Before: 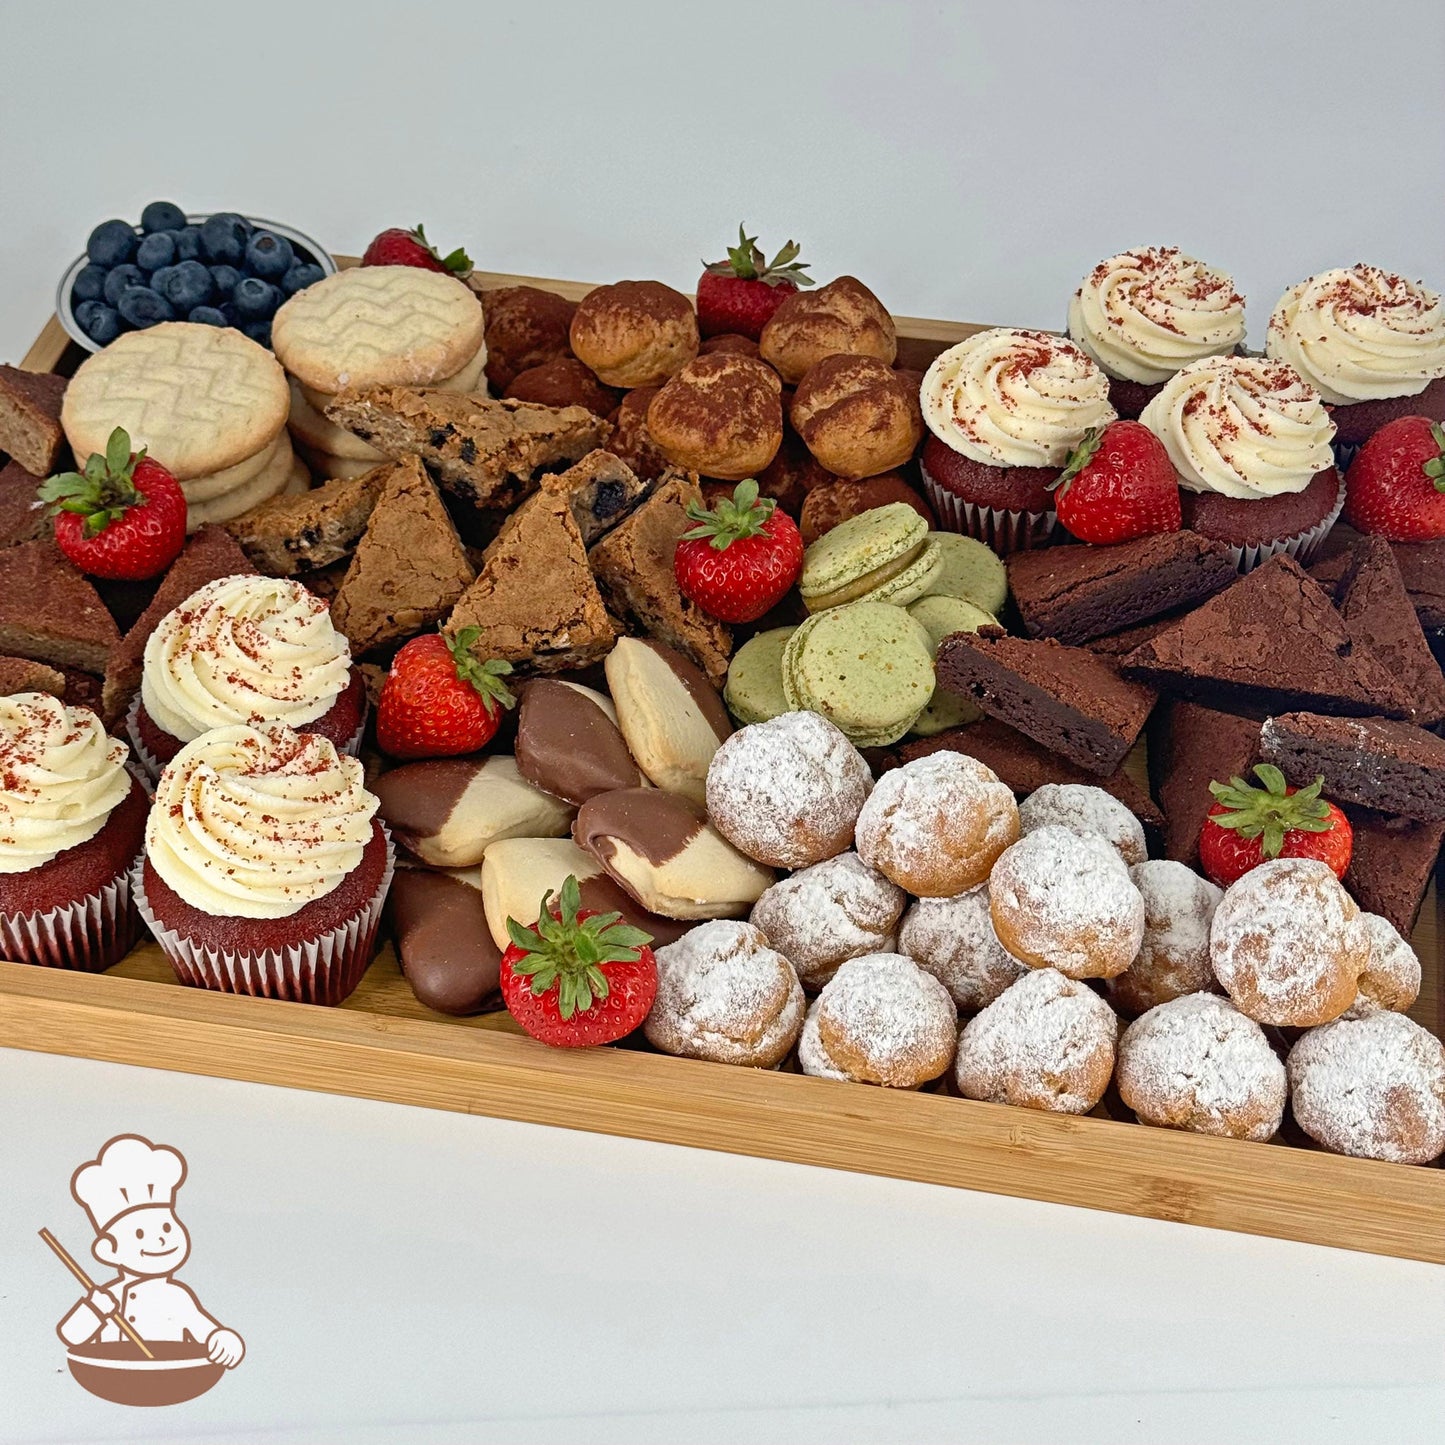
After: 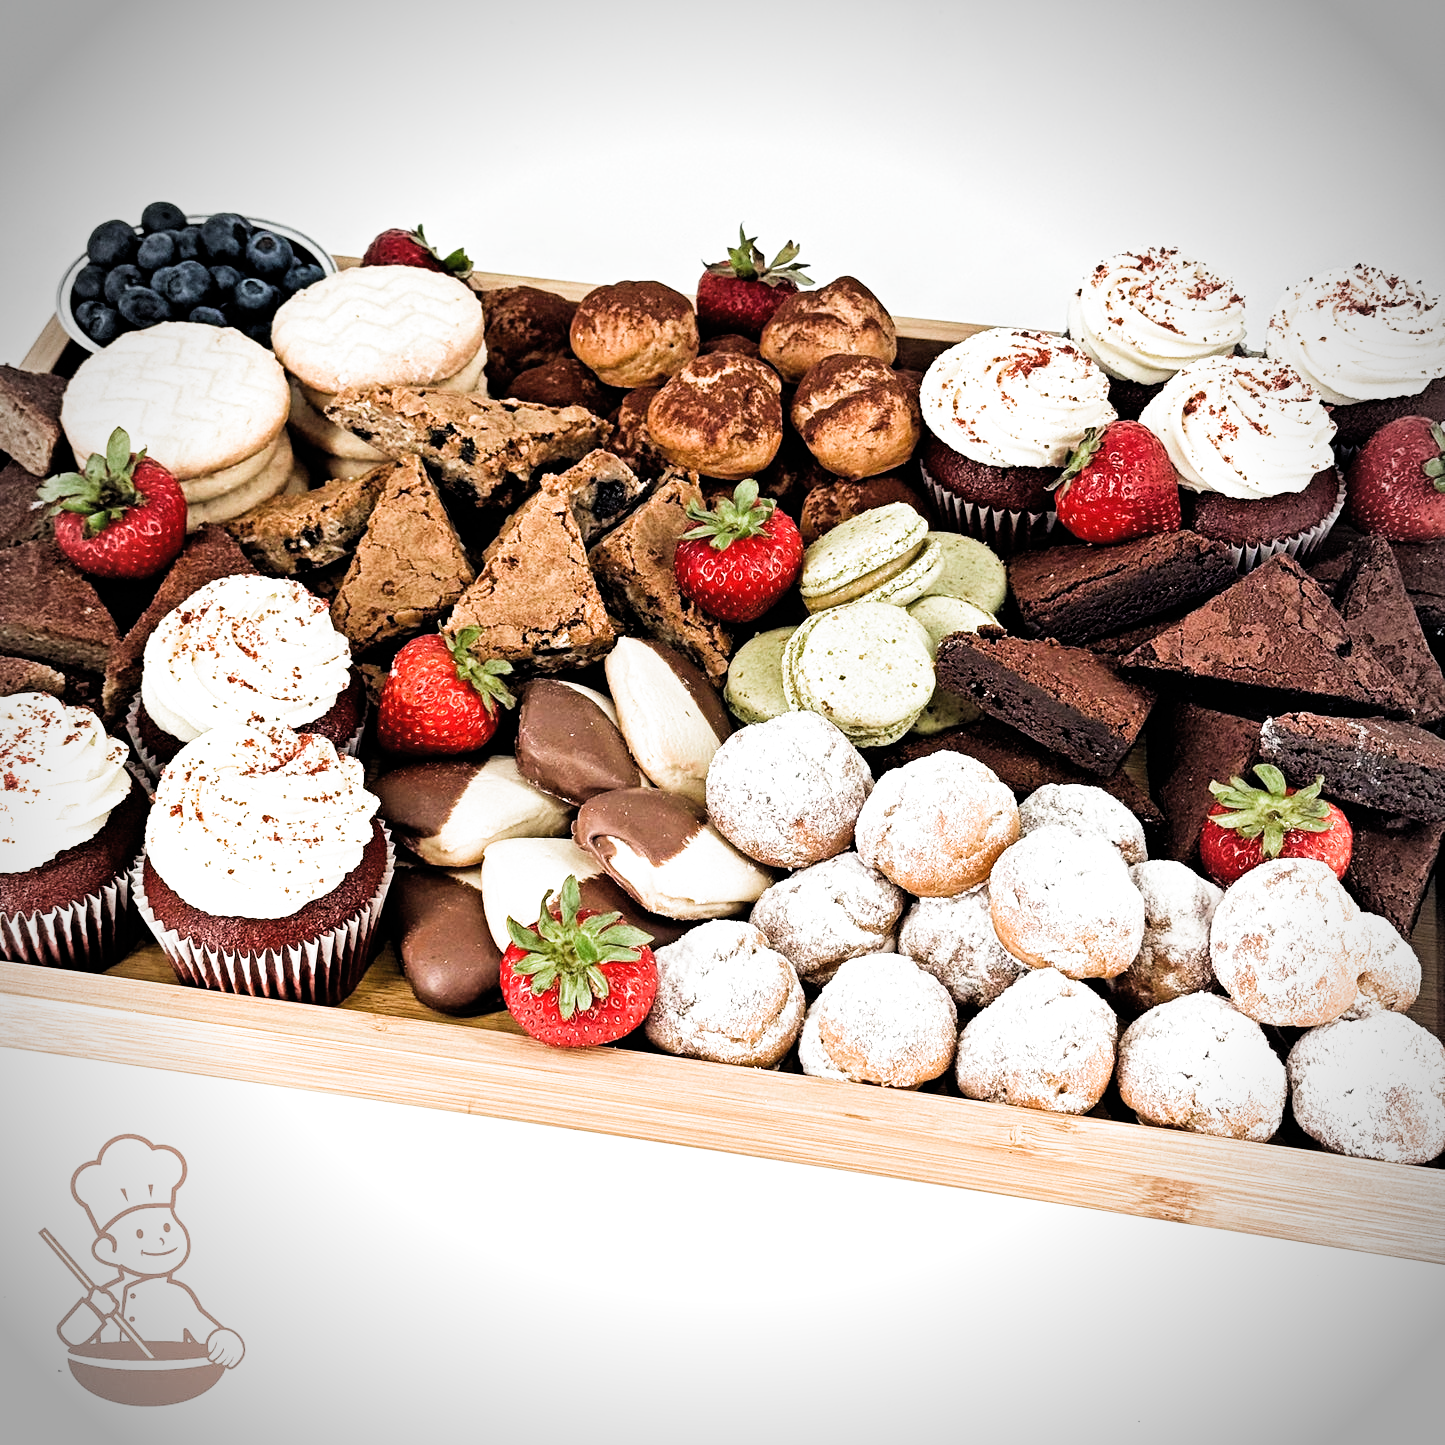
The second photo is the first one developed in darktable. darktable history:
exposure: exposure 0.95 EV, compensate highlight preservation false
filmic rgb: black relative exposure -5.29 EV, white relative exposure 2.87 EV, dynamic range scaling -38.02%, hardness 4, contrast 1.619, highlights saturation mix -1.24%, add noise in highlights 0, preserve chrominance luminance Y, color science v3 (2019), use custom middle-gray values true, contrast in highlights soft
vignetting: brightness -0.617, saturation -0.674, automatic ratio true, unbound false
